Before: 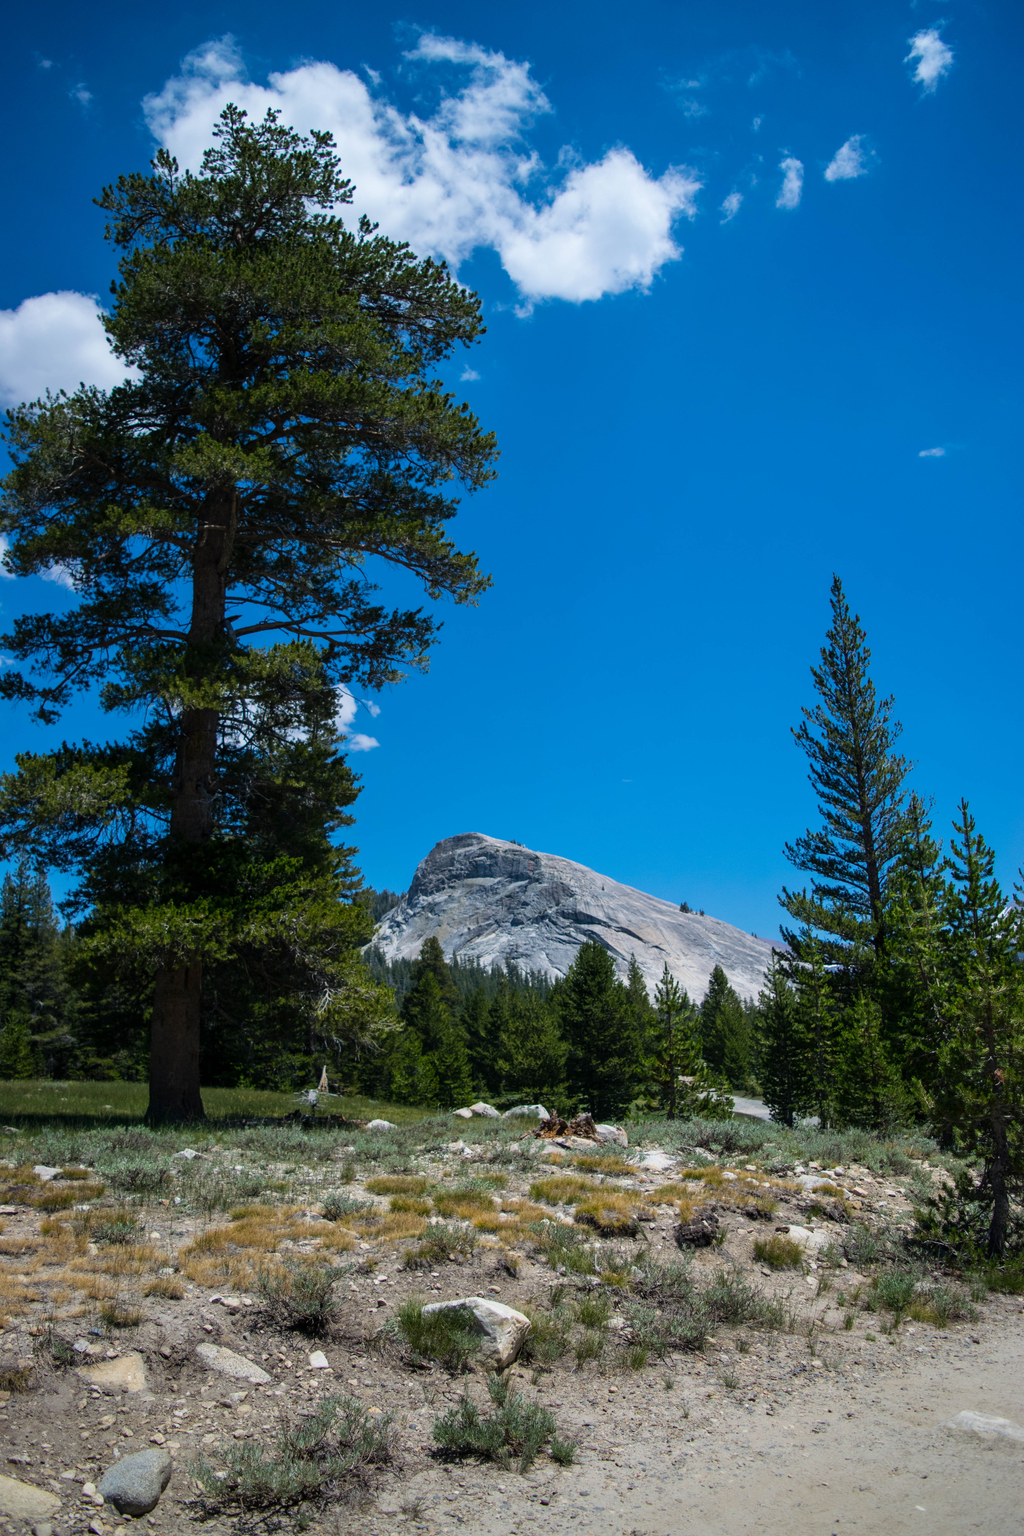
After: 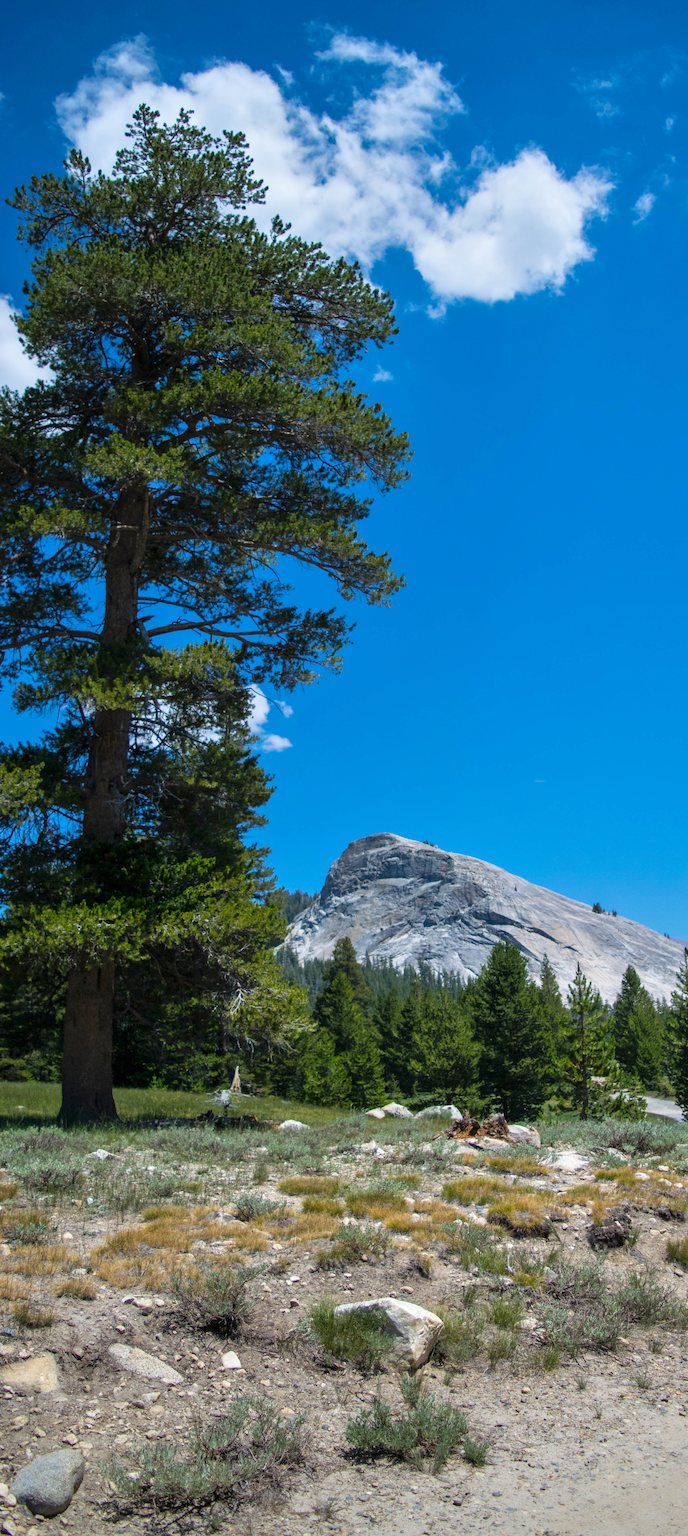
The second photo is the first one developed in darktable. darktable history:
crop and rotate: left 8.585%, right 24.206%
tone equalizer: -8 EV 0.98 EV, -7 EV 0.994 EV, -6 EV 1.01 EV, -5 EV 0.984 EV, -4 EV 1.04 EV, -3 EV 0.762 EV, -2 EV 0.482 EV, -1 EV 0.237 EV
